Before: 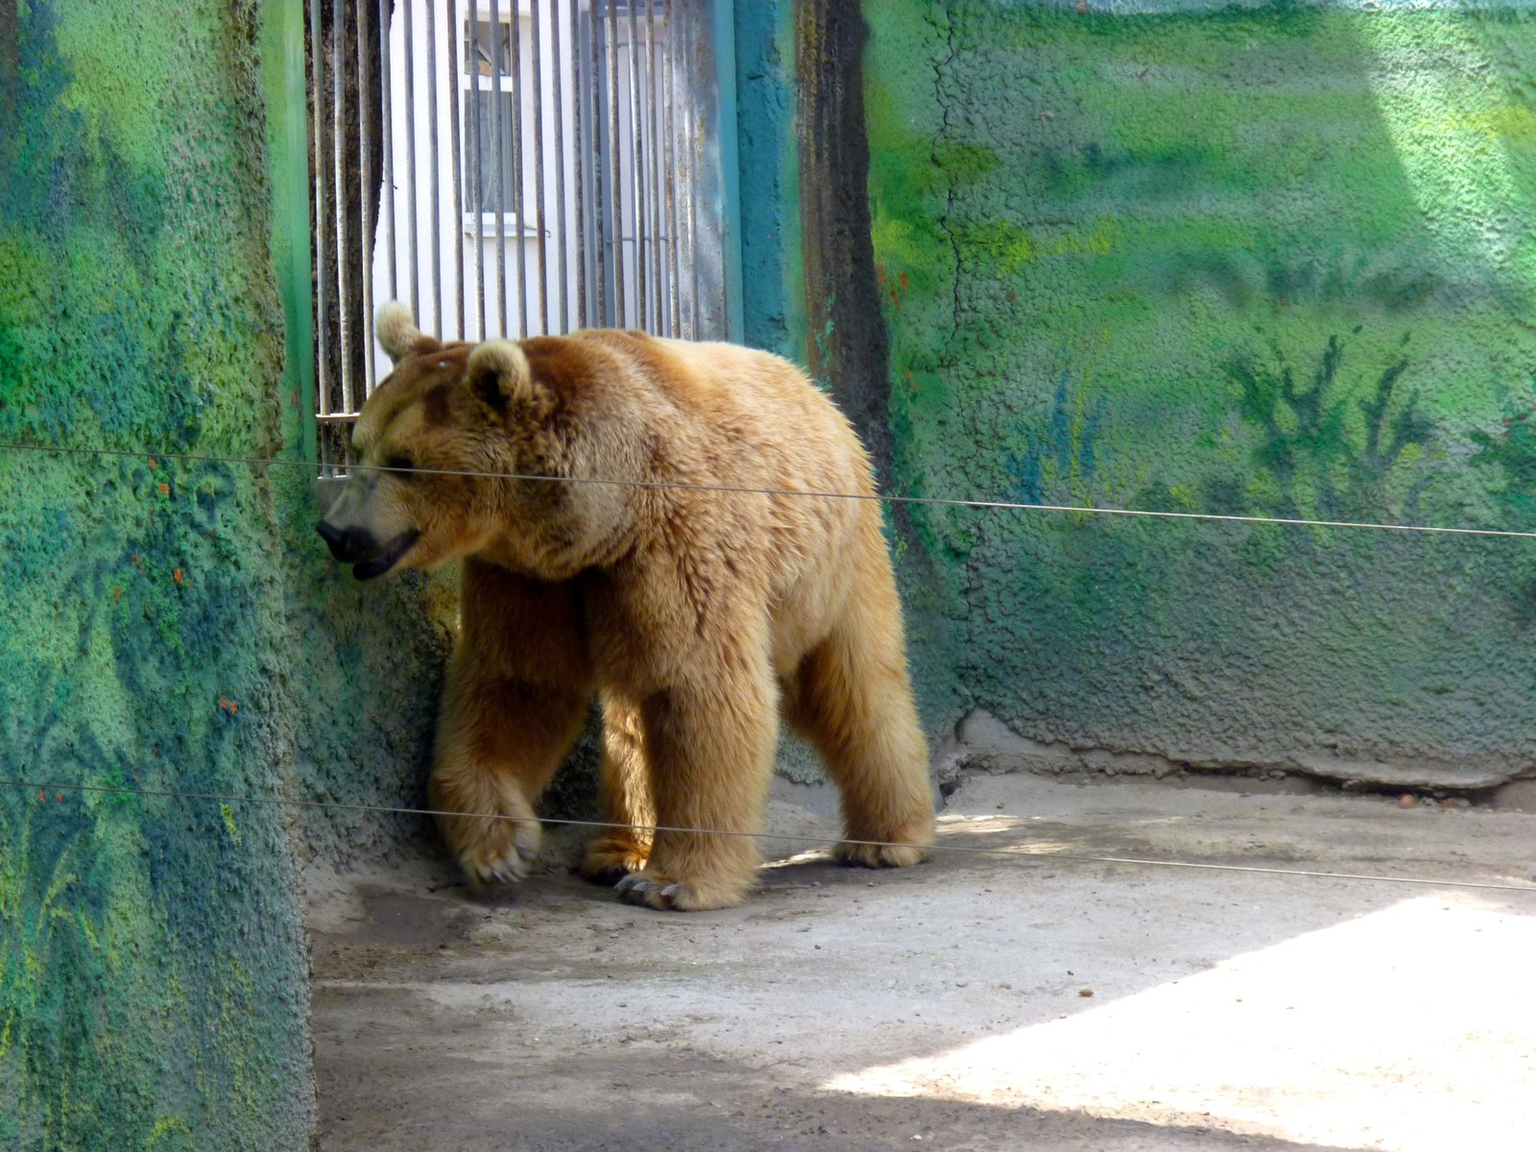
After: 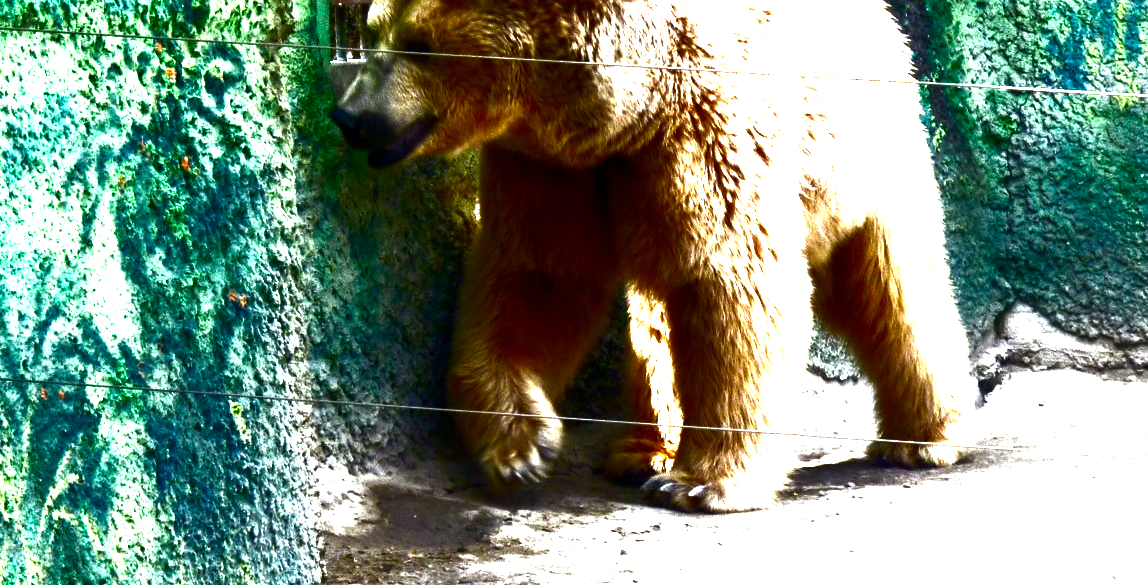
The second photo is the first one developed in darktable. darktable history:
crop: top 36.416%, right 28.243%, bottom 14.797%
levels: levels [0, 0.281, 0.562]
contrast brightness saturation: contrast 0.933, brightness 0.204
